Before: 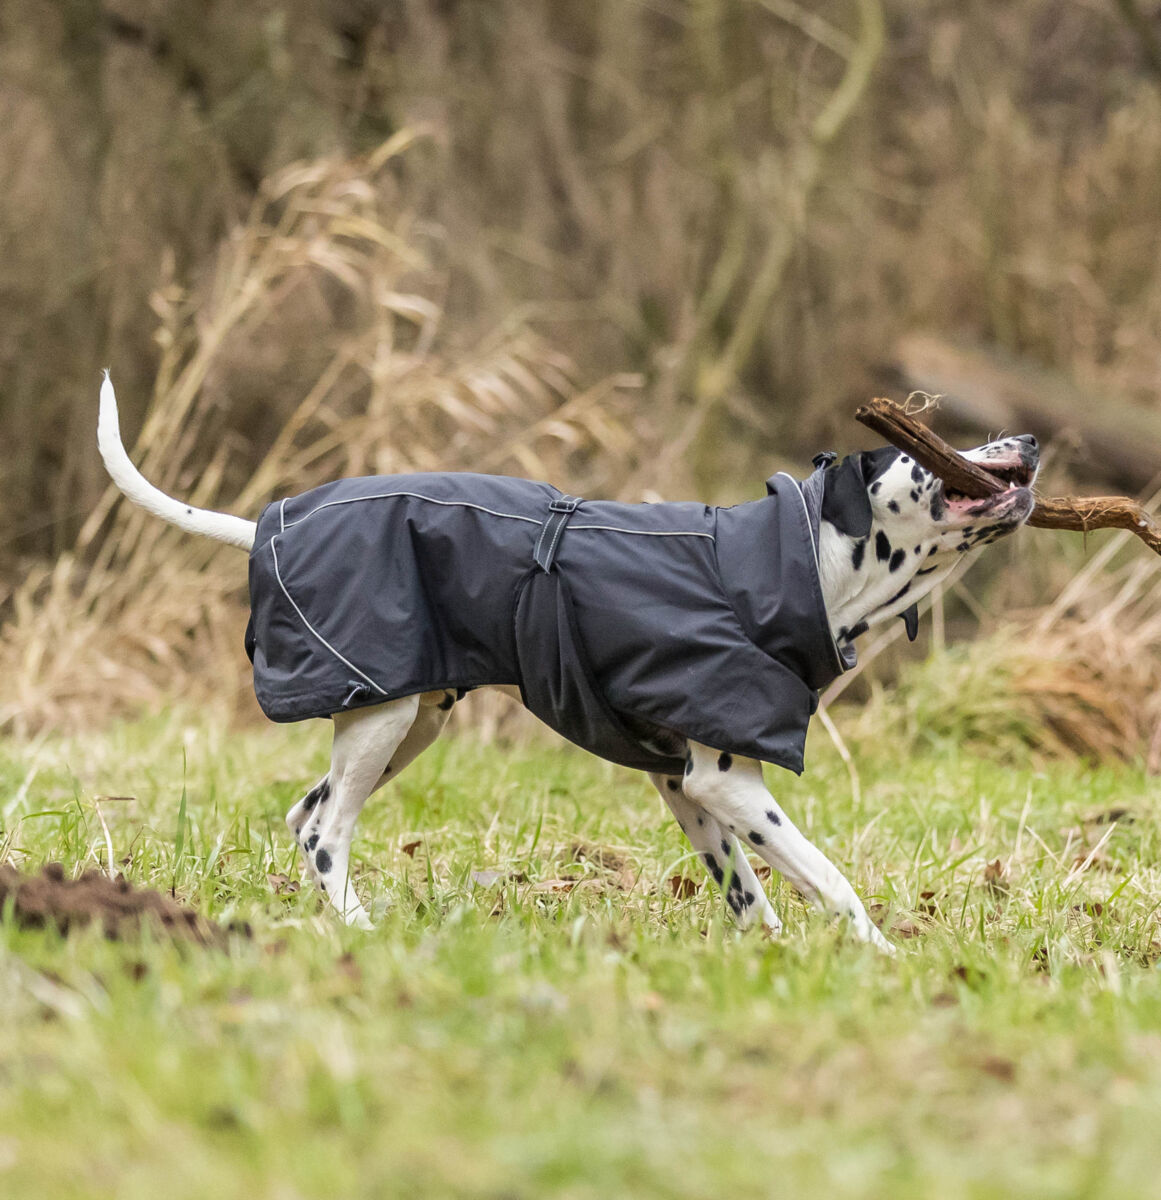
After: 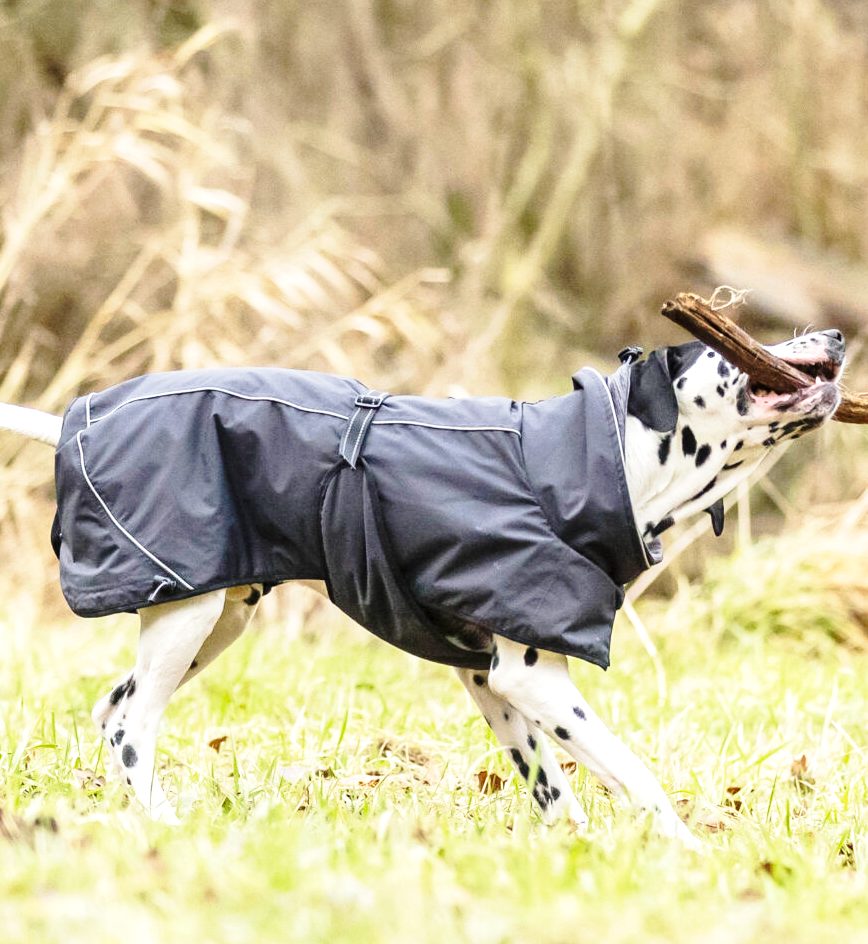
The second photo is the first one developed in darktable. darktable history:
exposure: exposure 0.563 EV, compensate highlight preservation false
crop: left 16.717%, top 8.764%, right 8.503%, bottom 12.544%
base curve: curves: ch0 [(0, 0) (0.028, 0.03) (0.121, 0.232) (0.46, 0.748) (0.859, 0.968) (1, 1)], preserve colors none
